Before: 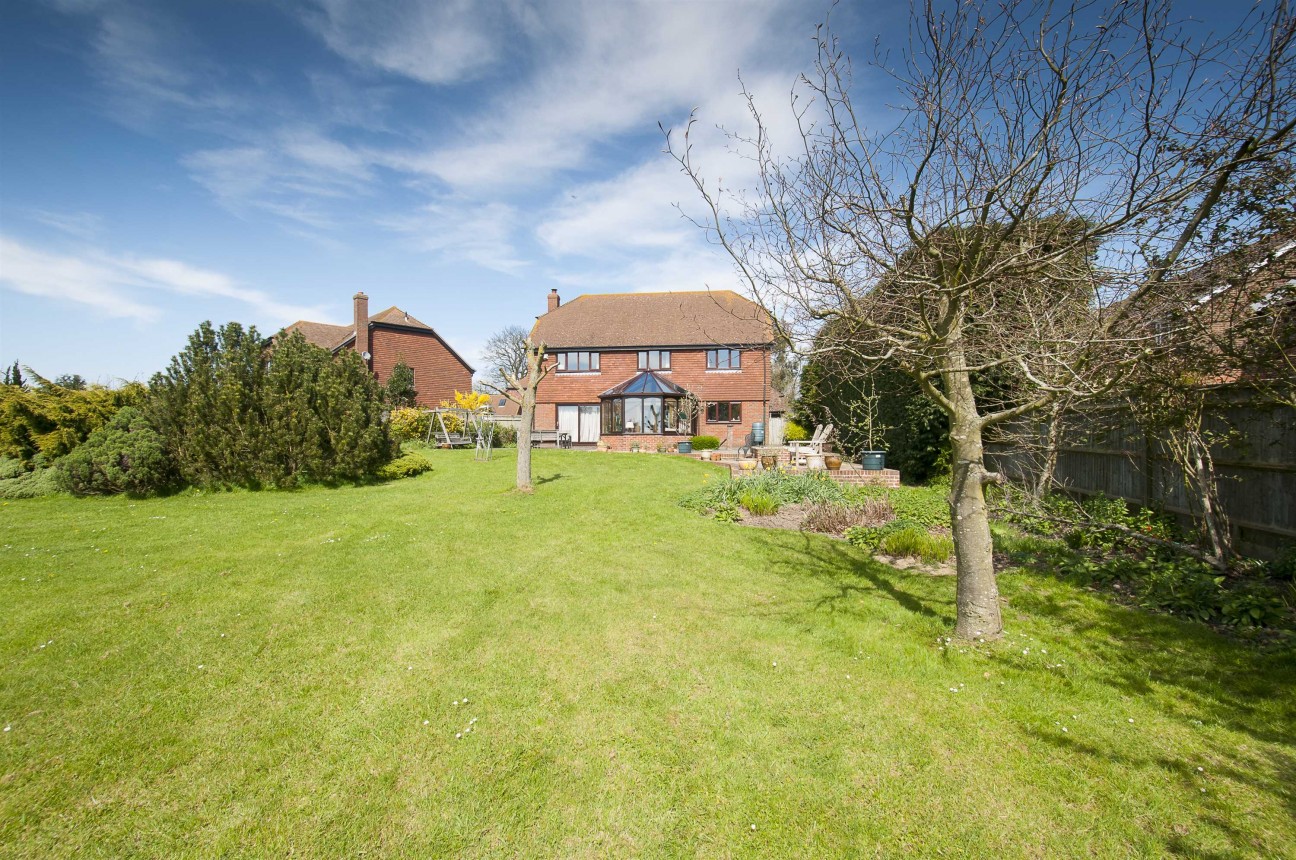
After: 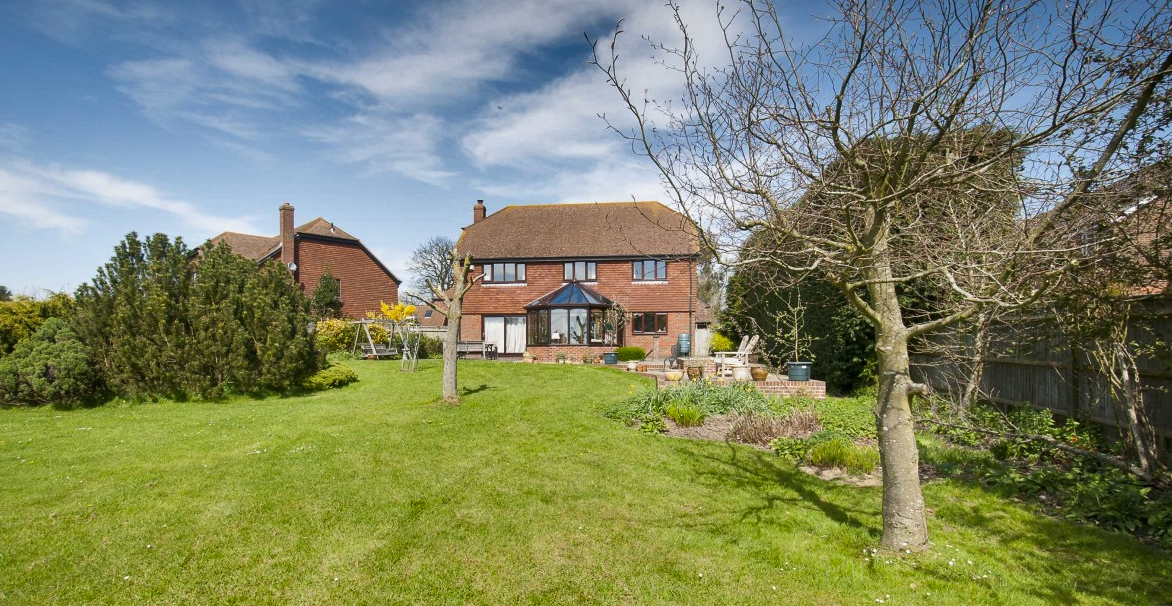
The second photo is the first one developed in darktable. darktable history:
crop: left 5.722%, top 10.395%, right 3.785%, bottom 19.046%
shadows and highlights: shadows 24.29, highlights -77.13, soften with gaussian
